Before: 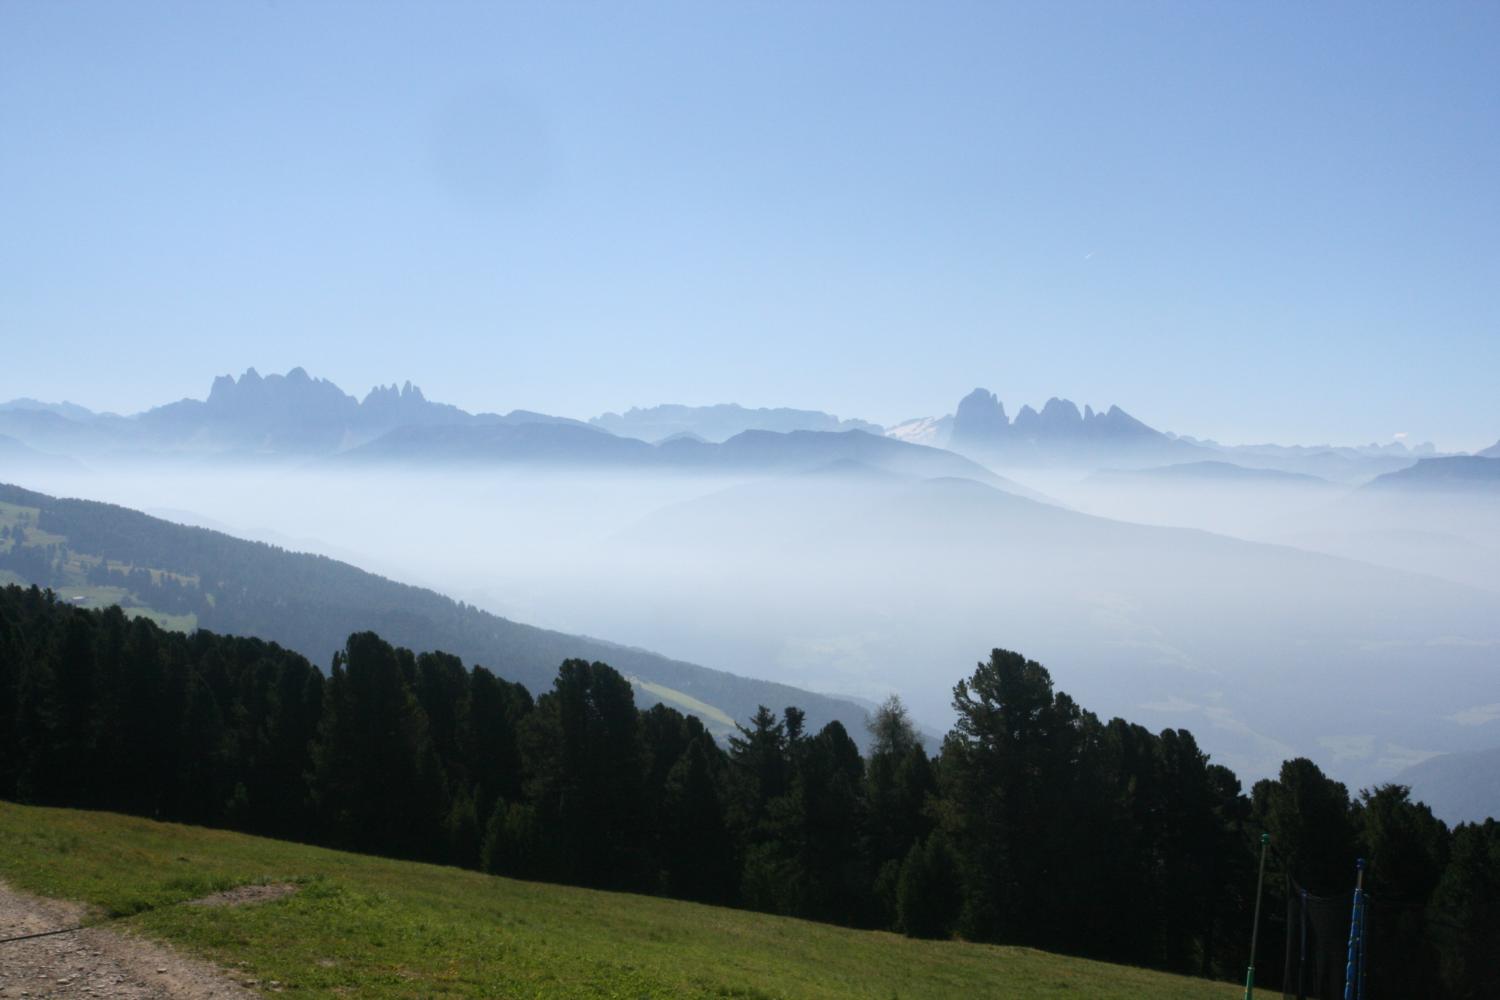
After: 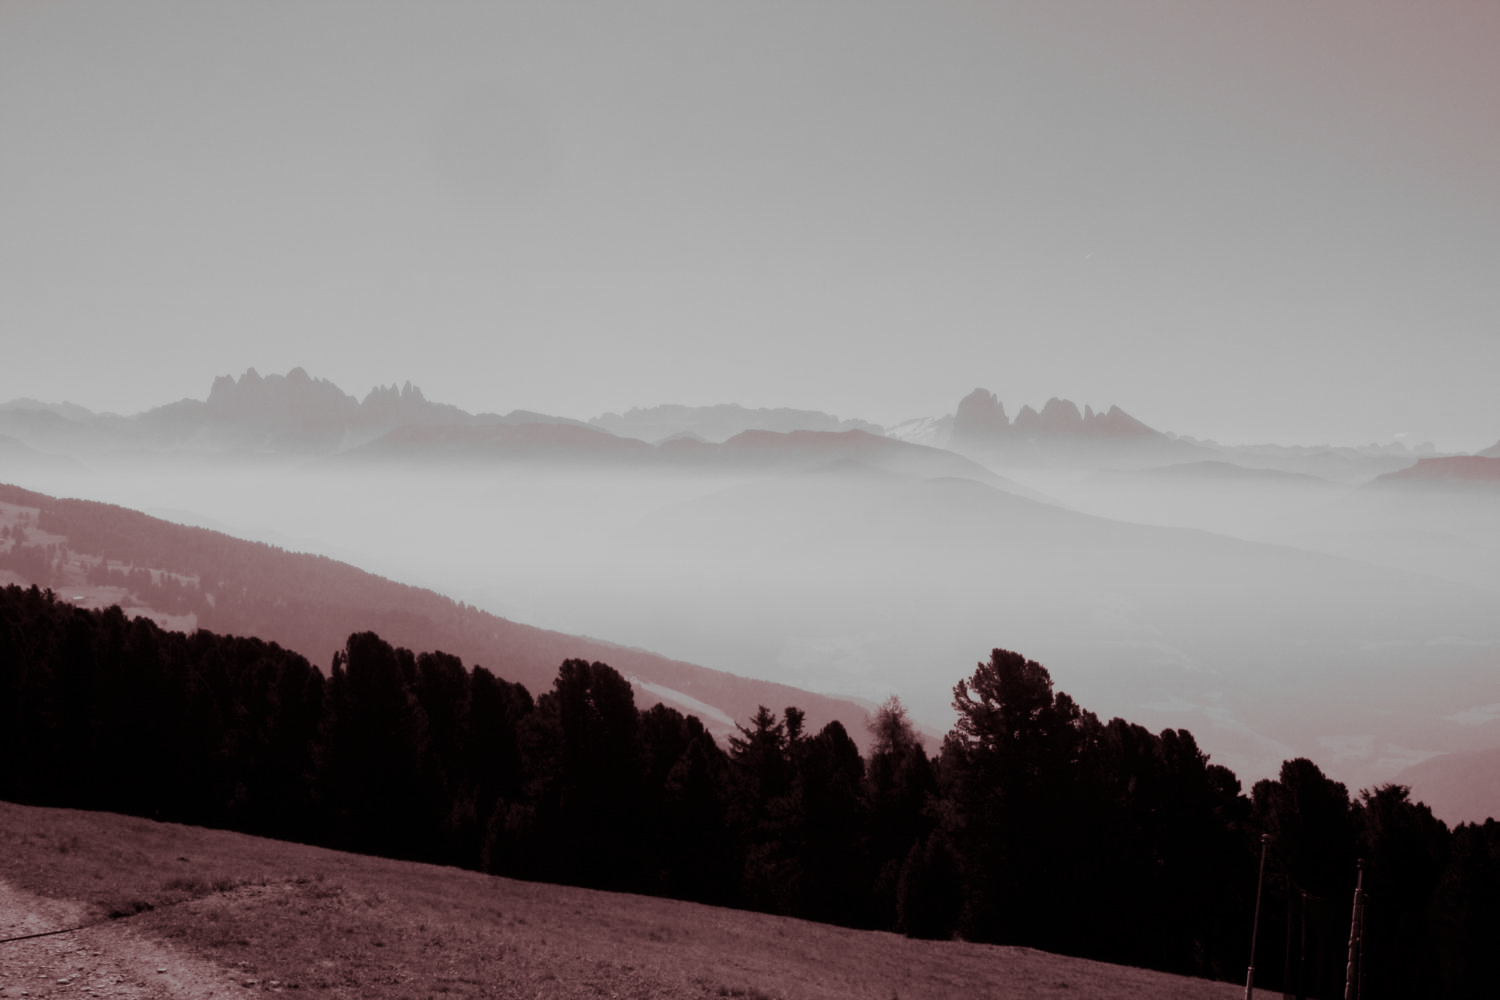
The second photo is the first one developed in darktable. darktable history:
split-toning: on, module defaults
monochrome: on, module defaults
filmic rgb: black relative exposure -6.98 EV, white relative exposure 5.63 EV, hardness 2.86
